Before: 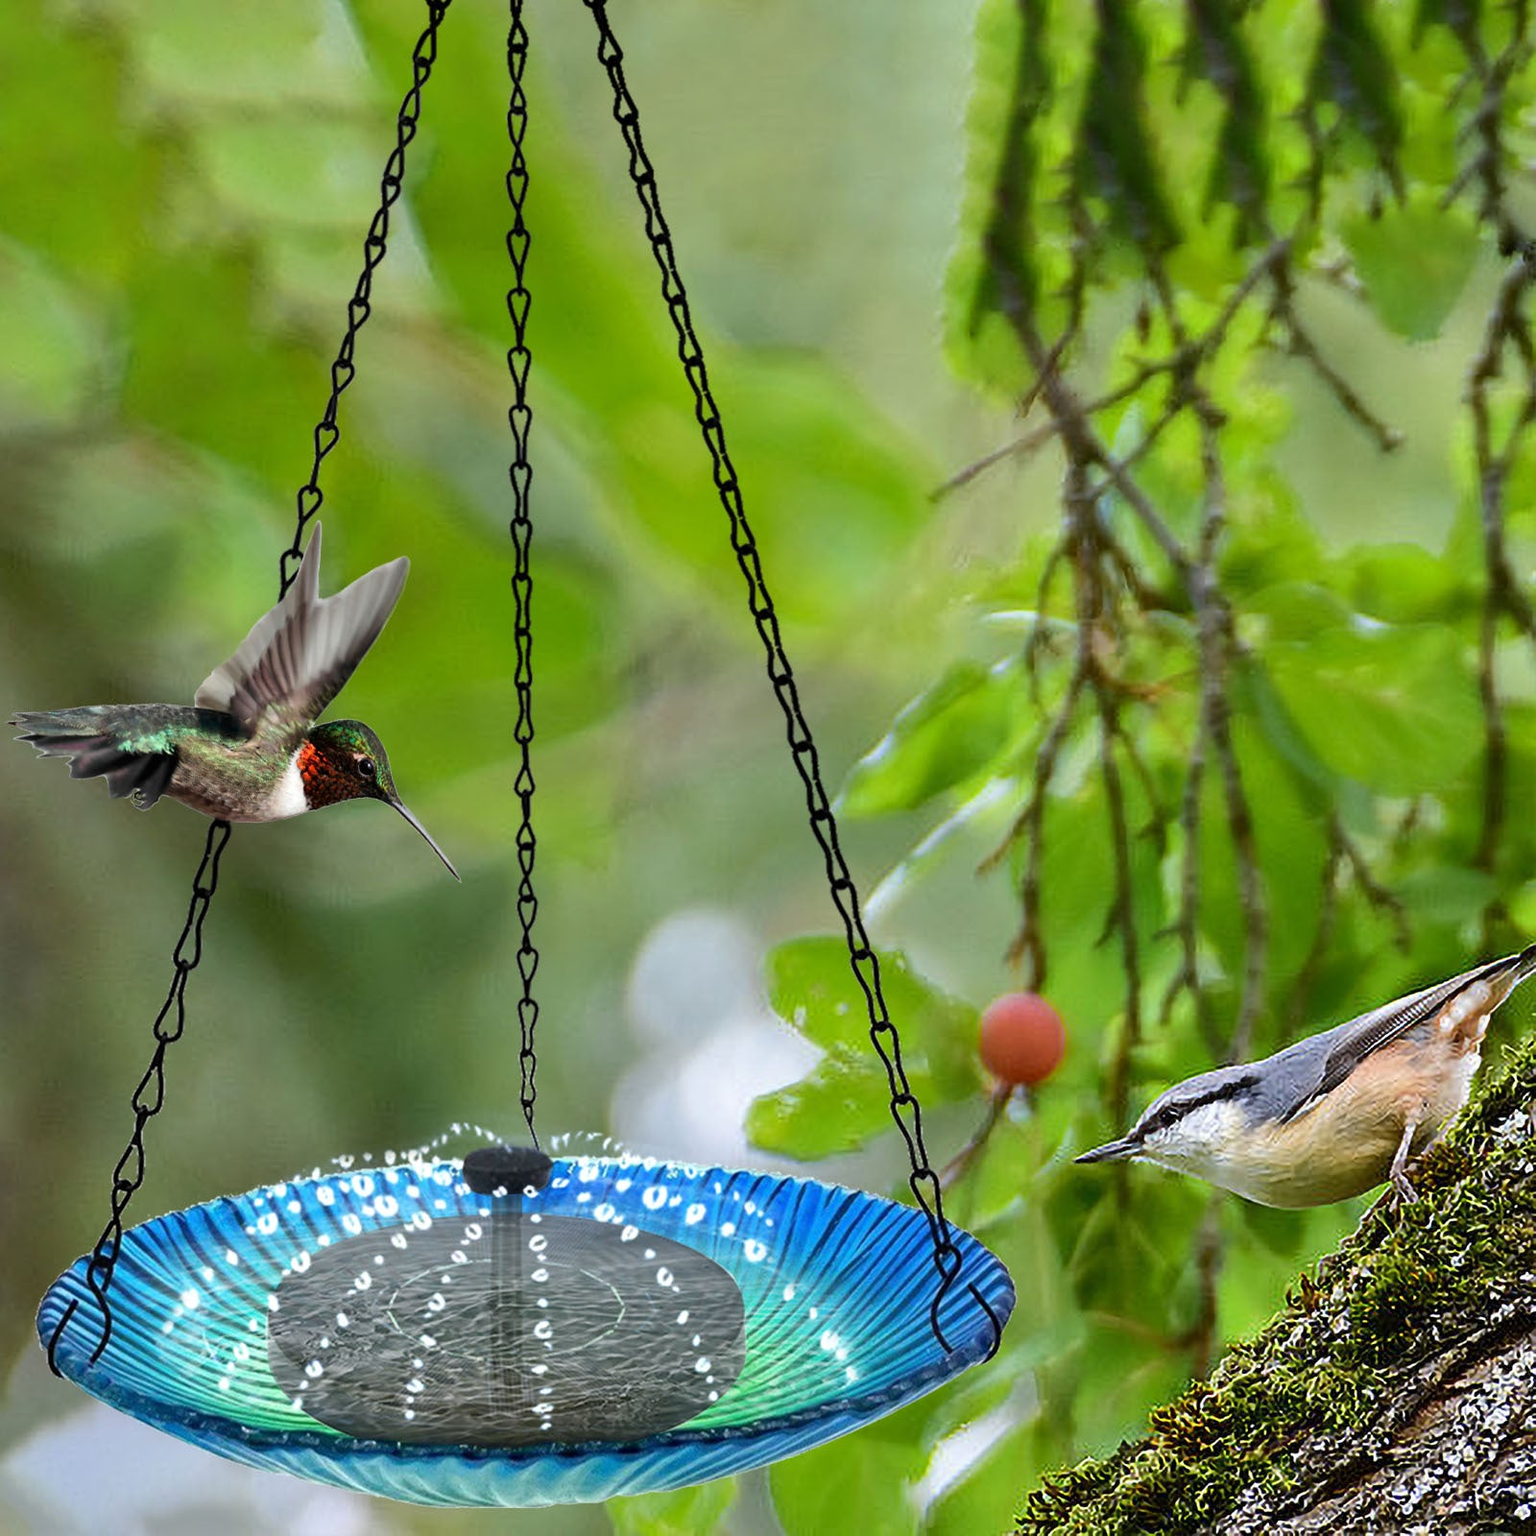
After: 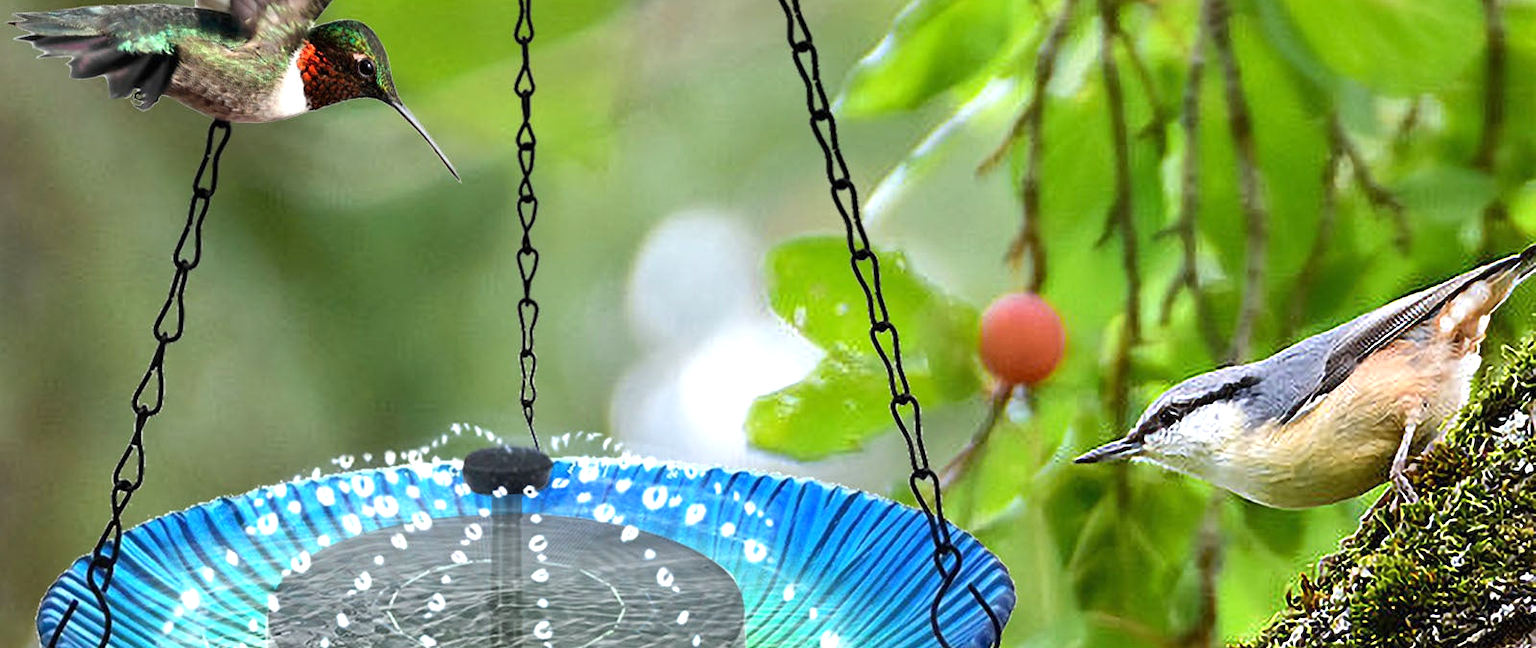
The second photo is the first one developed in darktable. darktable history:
crop: top 45.597%, bottom 12.147%
exposure: exposure 0.512 EV, compensate exposure bias true, compensate highlight preservation false
